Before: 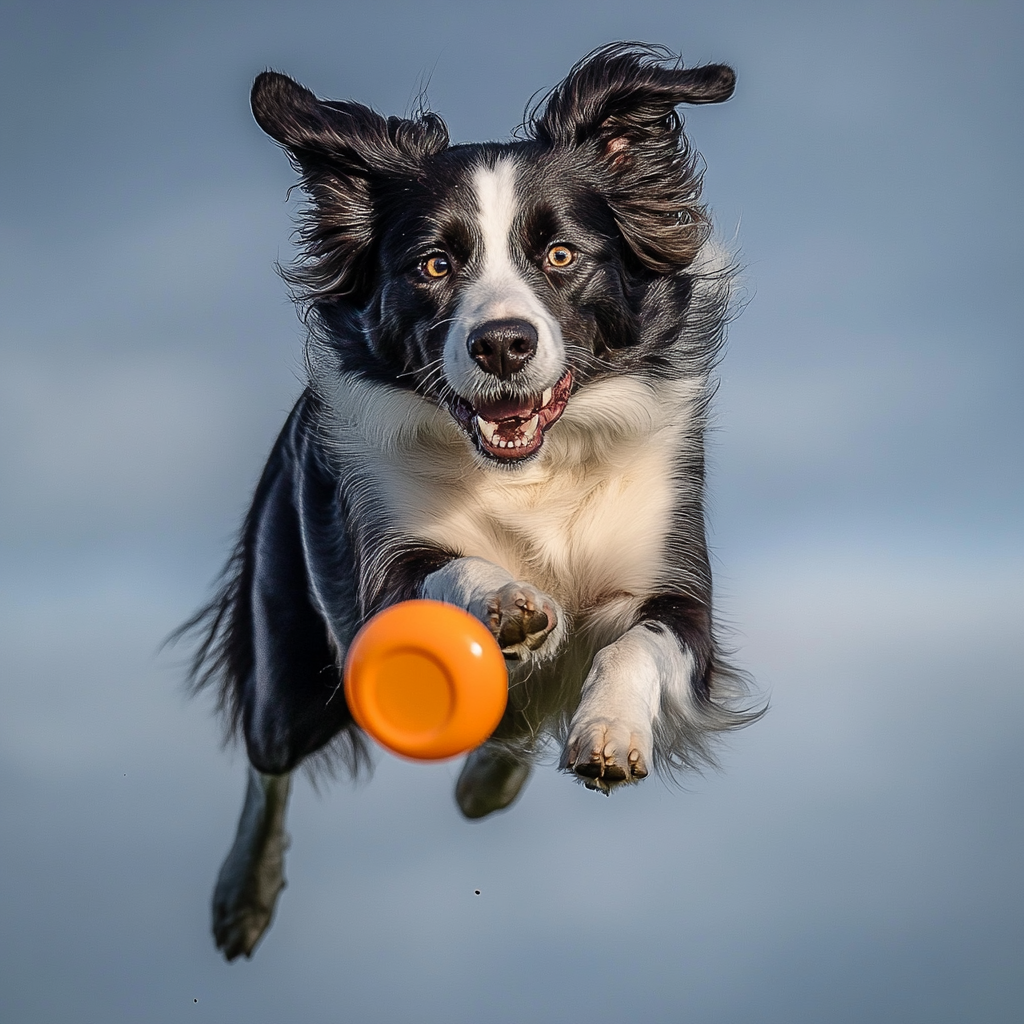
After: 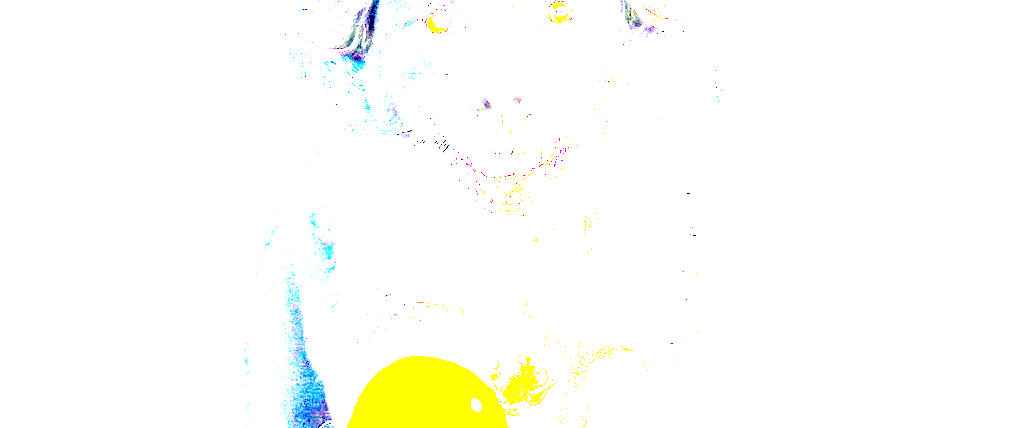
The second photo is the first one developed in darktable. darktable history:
exposure: exposure 8 EV, compensate highlight preservation false
color balance rgb: linear chroma grading › shadows -10%, linear chroma grading › global chroma 20%, perceptual saturation grading › global saturation 15%, perceptual brilliance grading › global brilliance 30%, perceptual brilliance grading › highlights 12%, perceptual brilliance grading › mid-tones 24%, global vibrance 20%
crop and rotate: top 23.84%, bottom 34.294%
